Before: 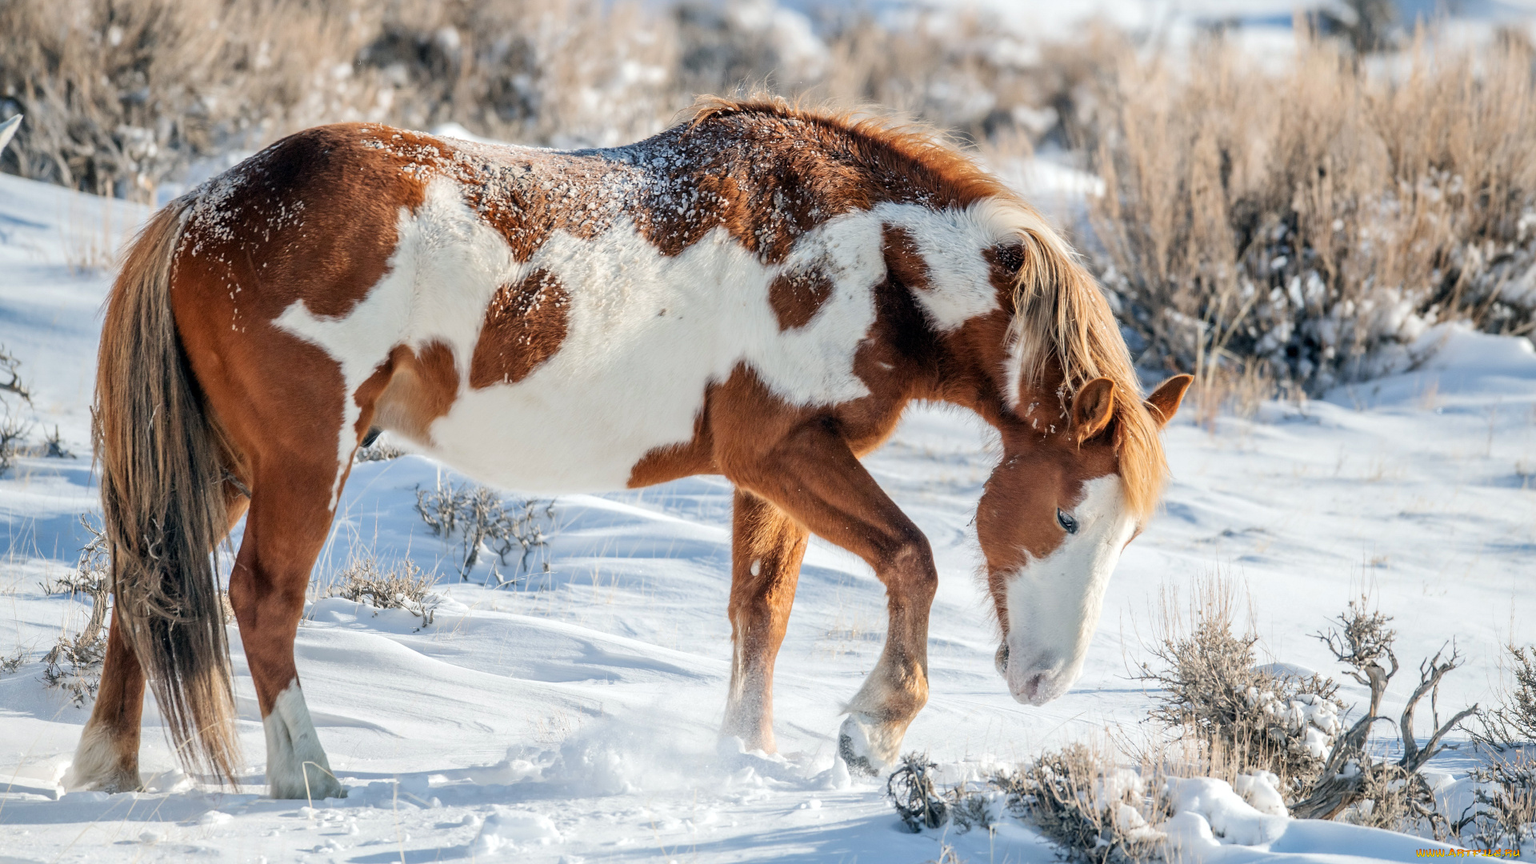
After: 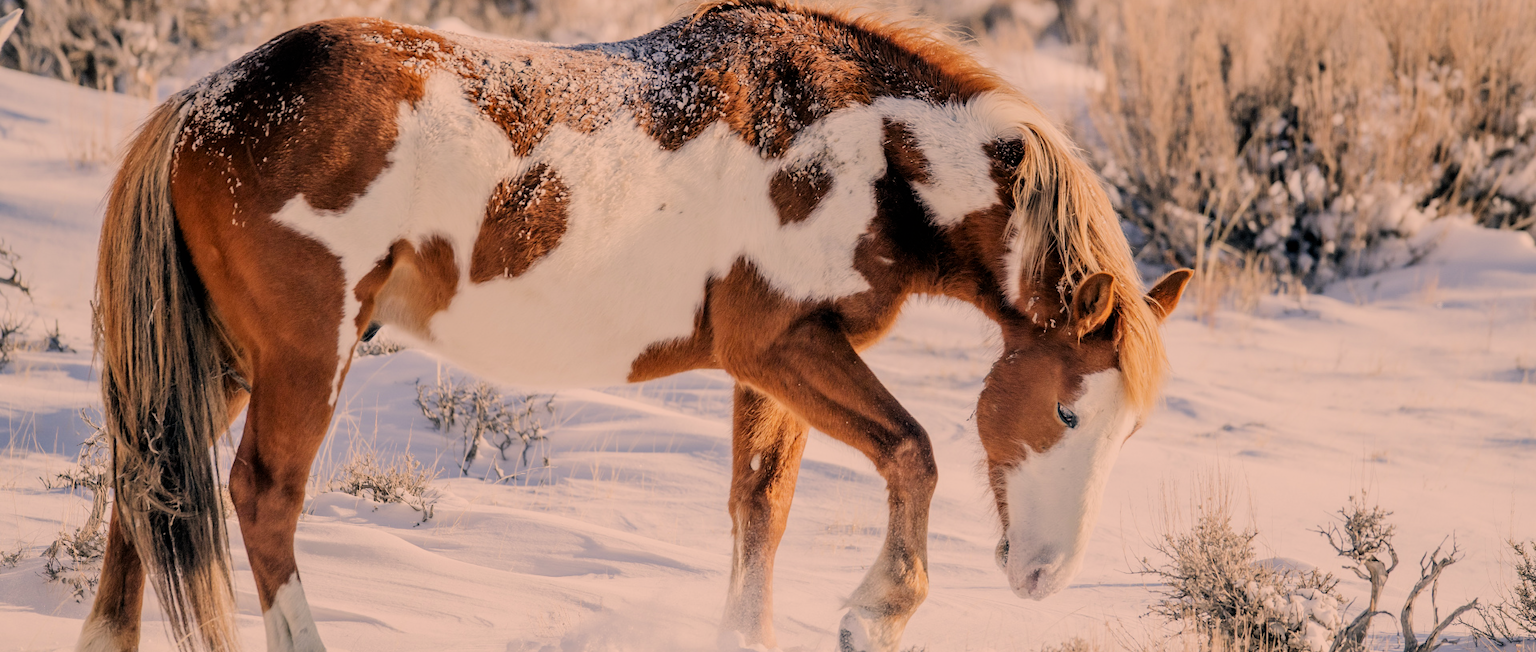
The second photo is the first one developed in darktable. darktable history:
crop and rotate: top 12.259%, bottom 12.255%
filmic rgb: black relative exposure -7.22 EV, white relative exposure 5.38 EV, hardness 3.02
color correction: highlights a* 17.57, highlights b* 18.82
